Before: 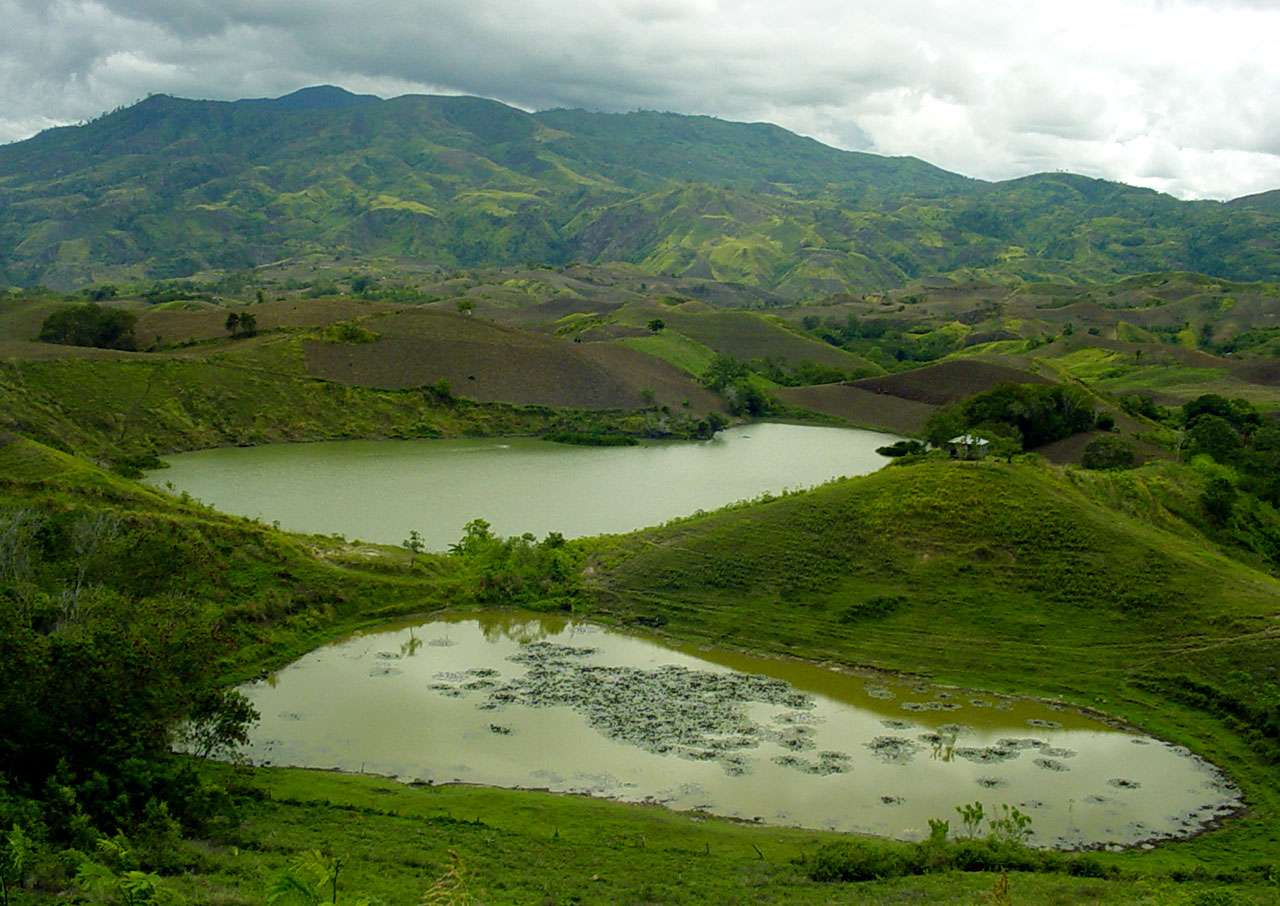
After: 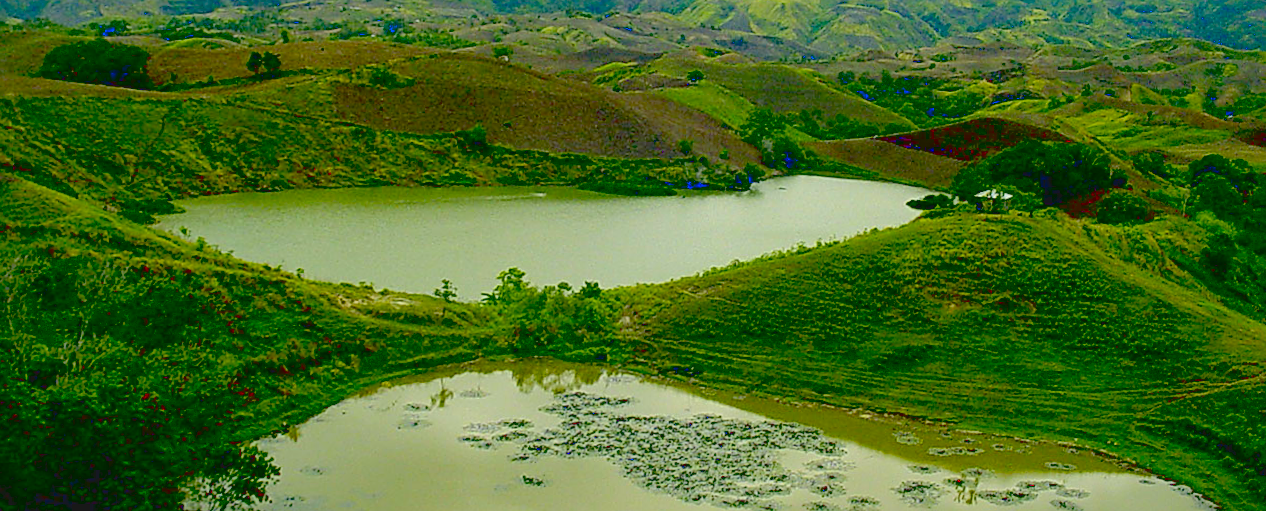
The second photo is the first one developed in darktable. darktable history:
tone curve: curves: ch0 [(0, 0.047) (0.199, 0.263) (0.47, 0.555) (0.805, 0.839) (1, 0.962)], color space Lab, linked channels, preserve colors none
crop and rotate: top 25.357%, bottom 13.942%
rotate and perspective: rotation 0.679°, lens shift (horizontal) 0.136, crop left 0.009, crop right 0.991, crop top 0.078, crop bottom 0.95
exposure: black level correction 0.025, exposure 0.182 EV, compensate highlight preservation false
shadows and highlights: on, module defaults
haze removal: compatibility mode true, adaptive false
sharpen: on, module defaults
